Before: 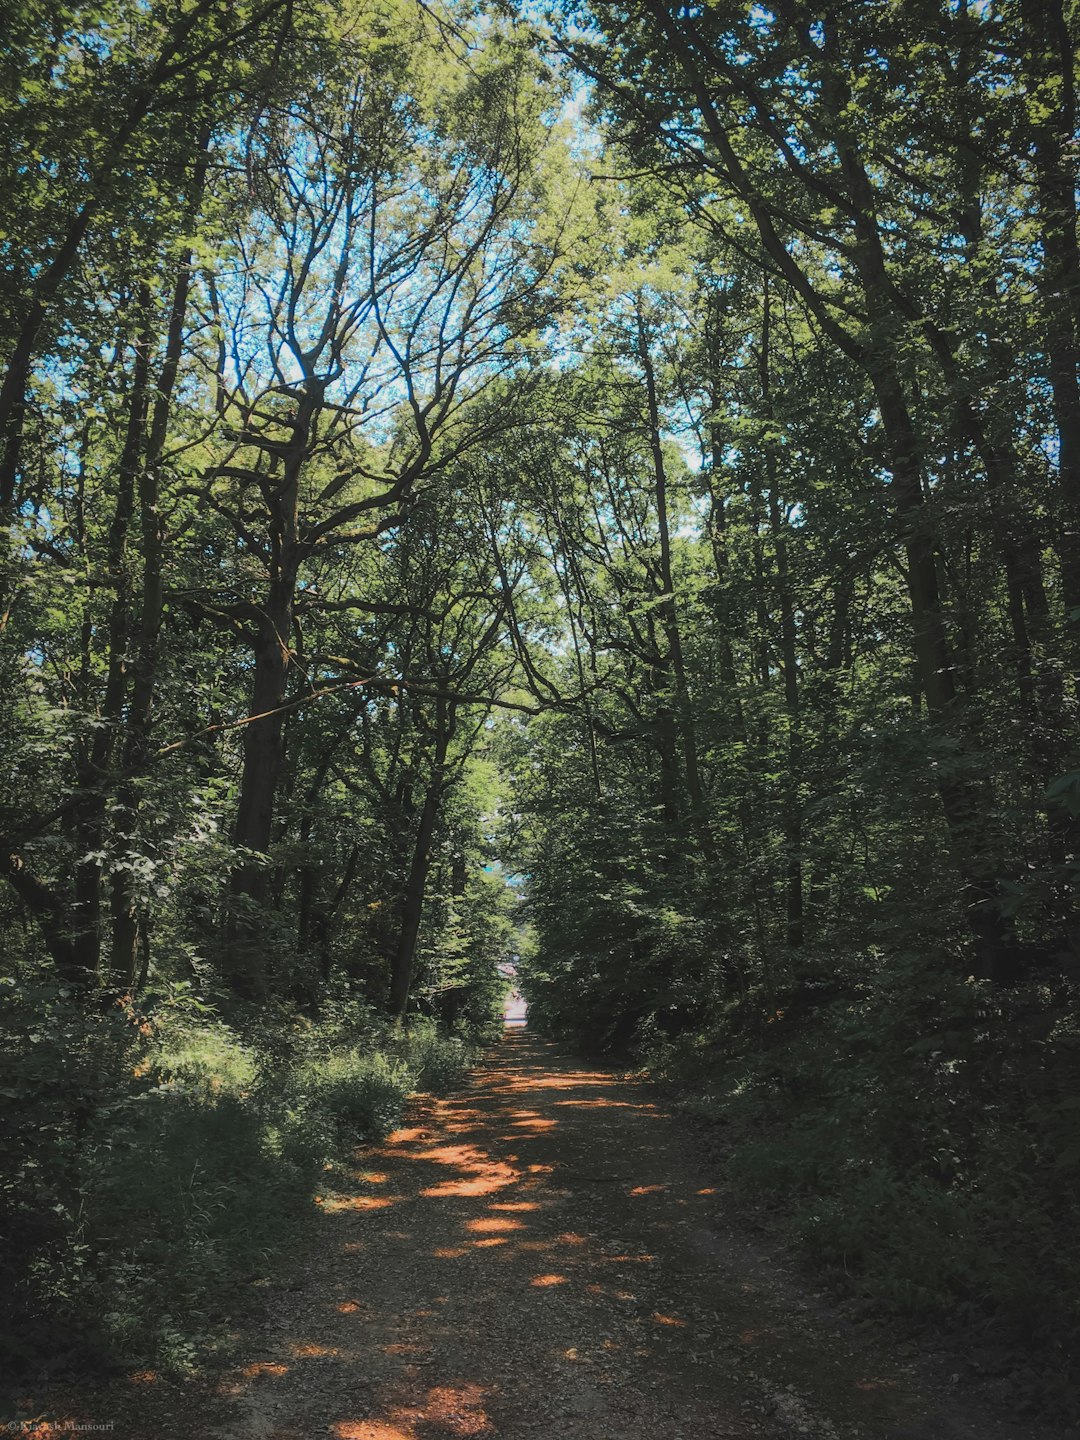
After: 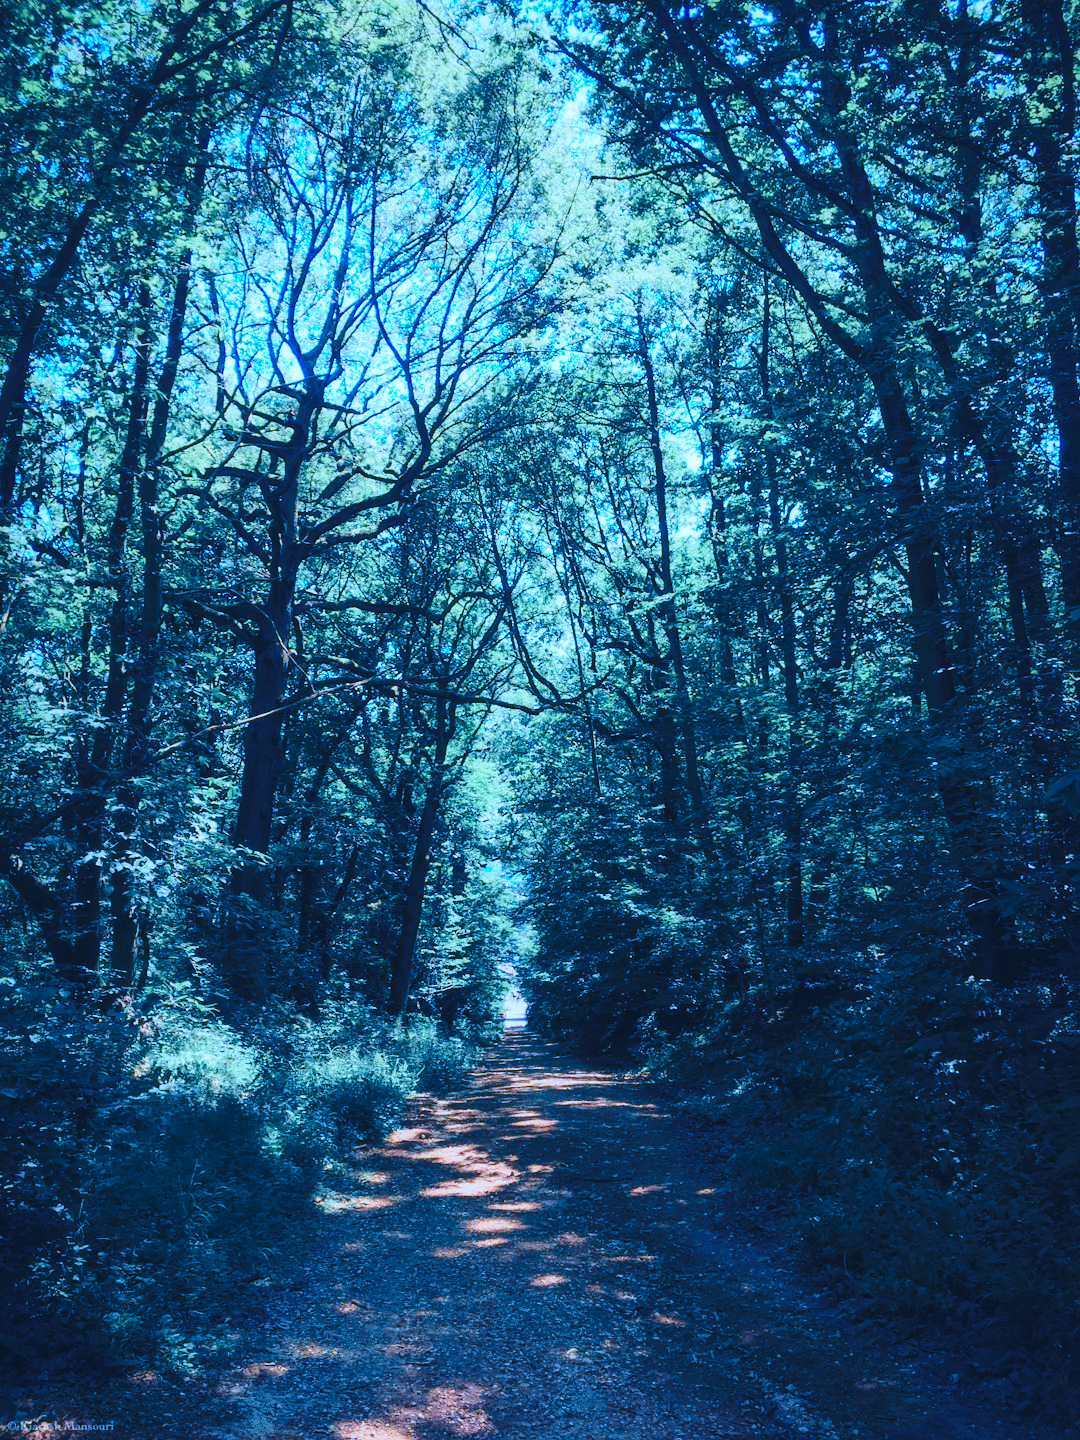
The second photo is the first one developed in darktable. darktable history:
base curve: curves: ch0 [(0, 0) (0.028, 0.03) (0.121, 0.232) (0.46, 0.748) (0.859, 0.968) (1, 1)], preserve colors none
haze removal: compatibility mode true, adaptive false
color calibration: illuminant as shot in camera, x 0.462, y 0.419, temperature 2651.64 K
